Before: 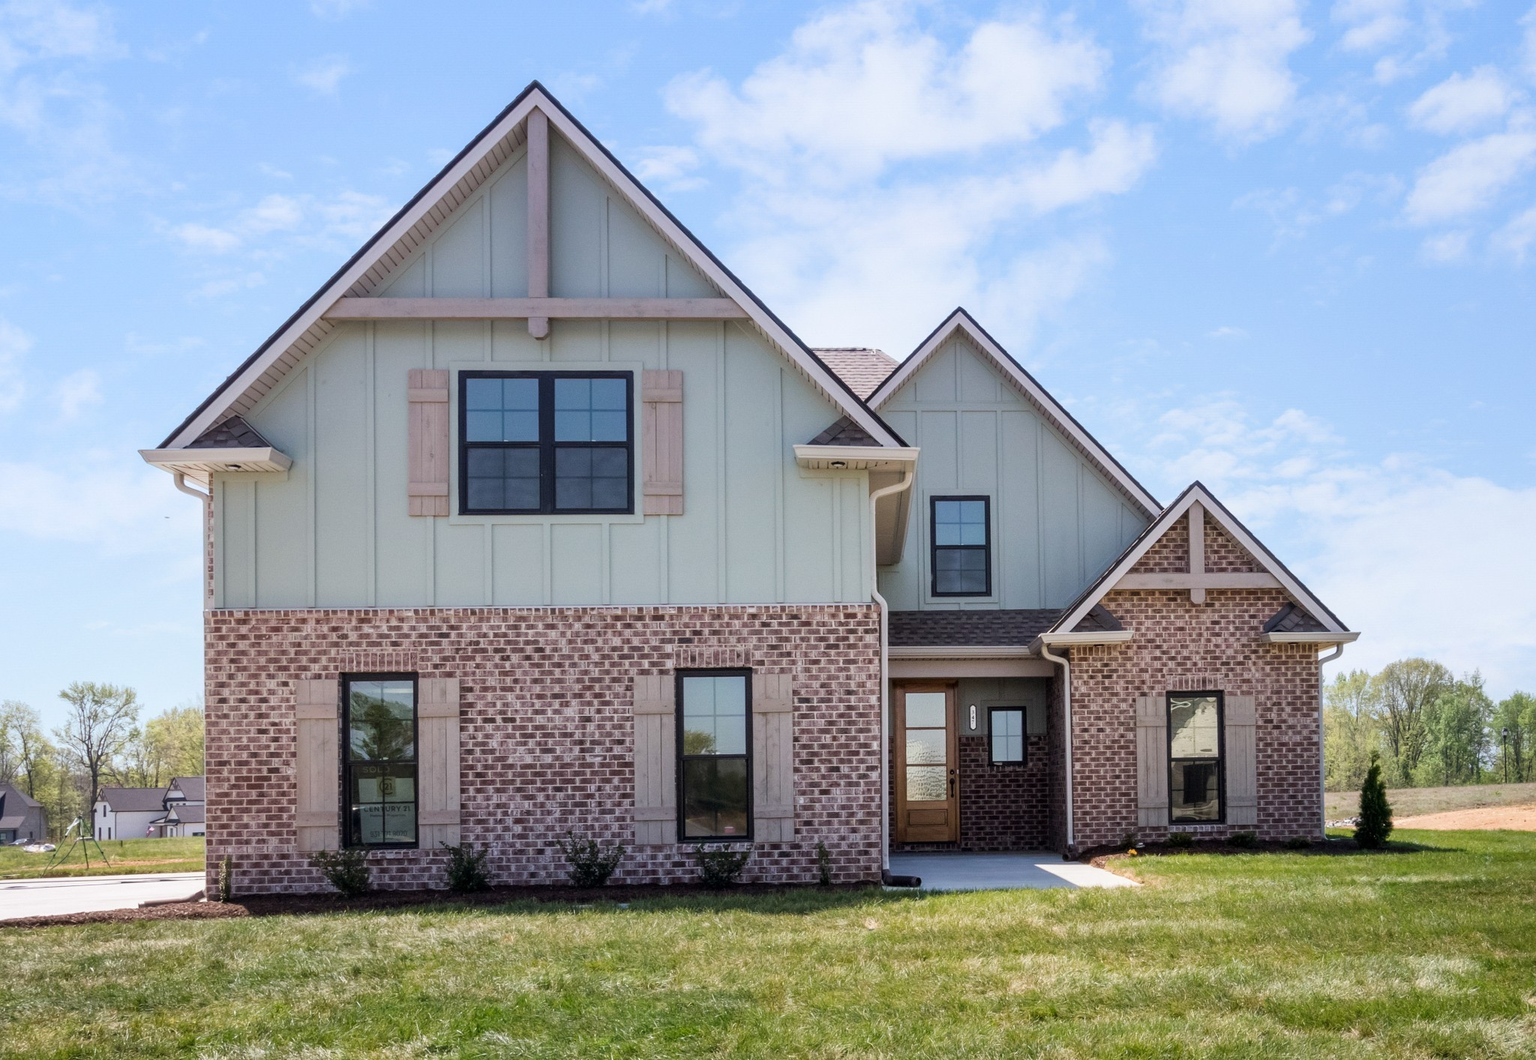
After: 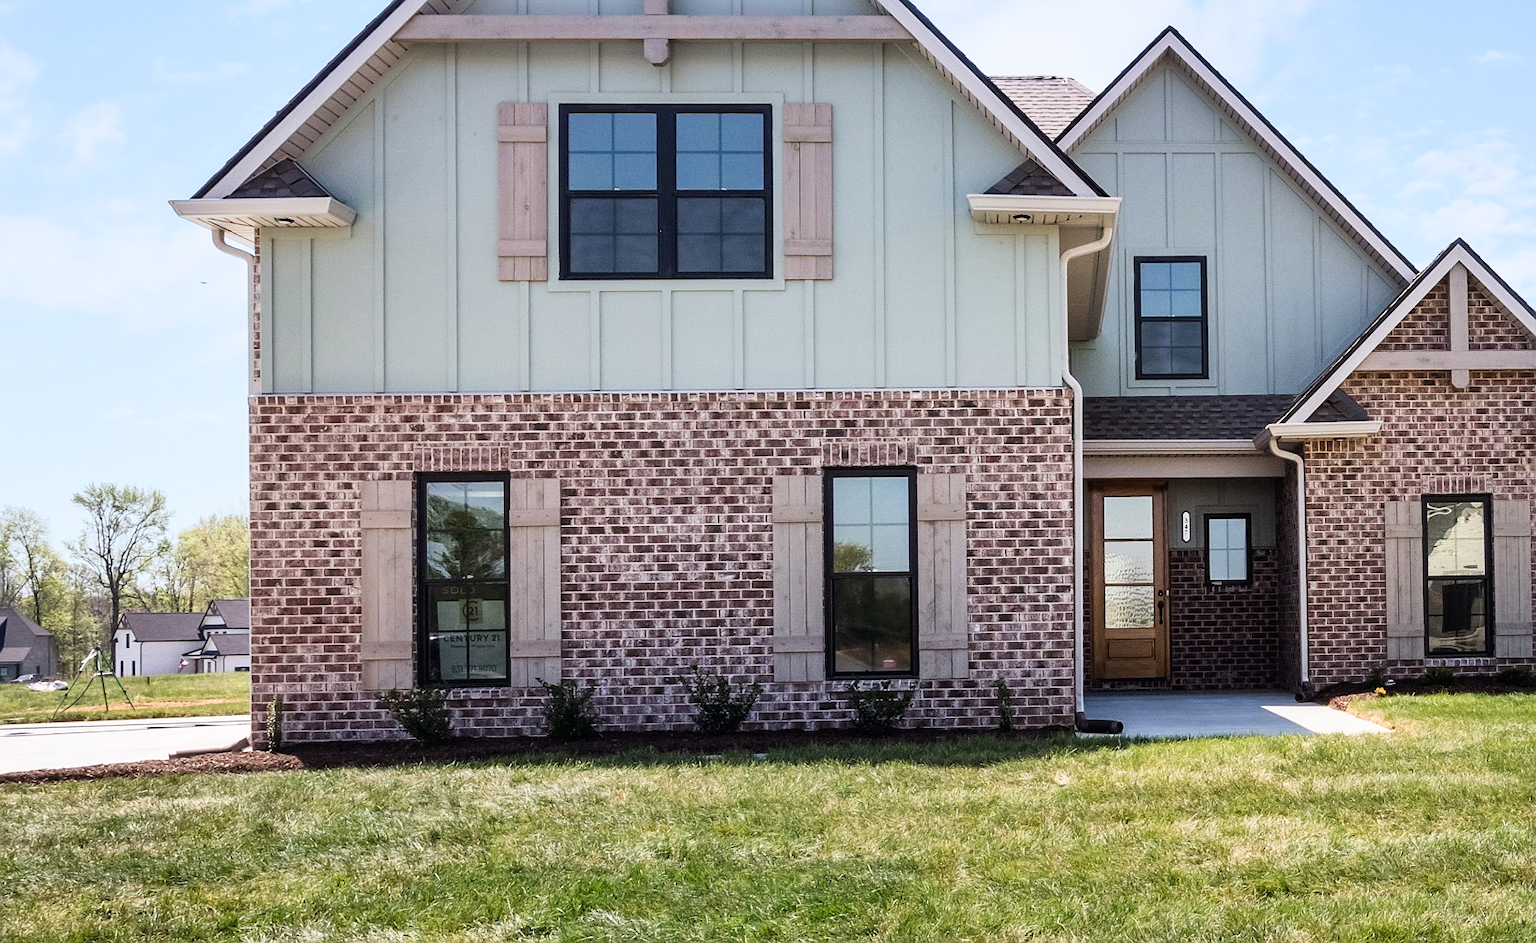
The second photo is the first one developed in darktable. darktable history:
crop: top 26.961%, right 17.941%
tone curve: curves: ch0 [(0, 0) (0.003, 0.01) (0.011, 0.015) (0.025, 0.023) (0.044, 0.037) (0.069, 0.055) (0.1, 0.08) (0.136, 0.114) (0.177, 0.155) (0.224, 0.201) (0.277, 0.254) (0.335, 0.319) (0.399, 0.387) (0.468, 0.459) (0.543, 0.544) (0.623, 0.634) (0.709, 0.731) (0.801, 0.827) (0.898, 0.921) (1, 1)], preserve colors none
sharpen: radius 0.982, amount 0.615
contrast brightness saturation: contrast 0.152, brightness 0.055
shadows and highlights: shadows 29.24, highlights -29.06, low approximation 0.01, soften with gaussian
tone equalizer: on, module defaults
color zones: curves: ch0 [(0.25, 0.5) (0.428, 0.473) (0.75, 0.5)]; ch1 [(0.243, 0.479) (0.398, 0.452) (0.75, 0.5)]
